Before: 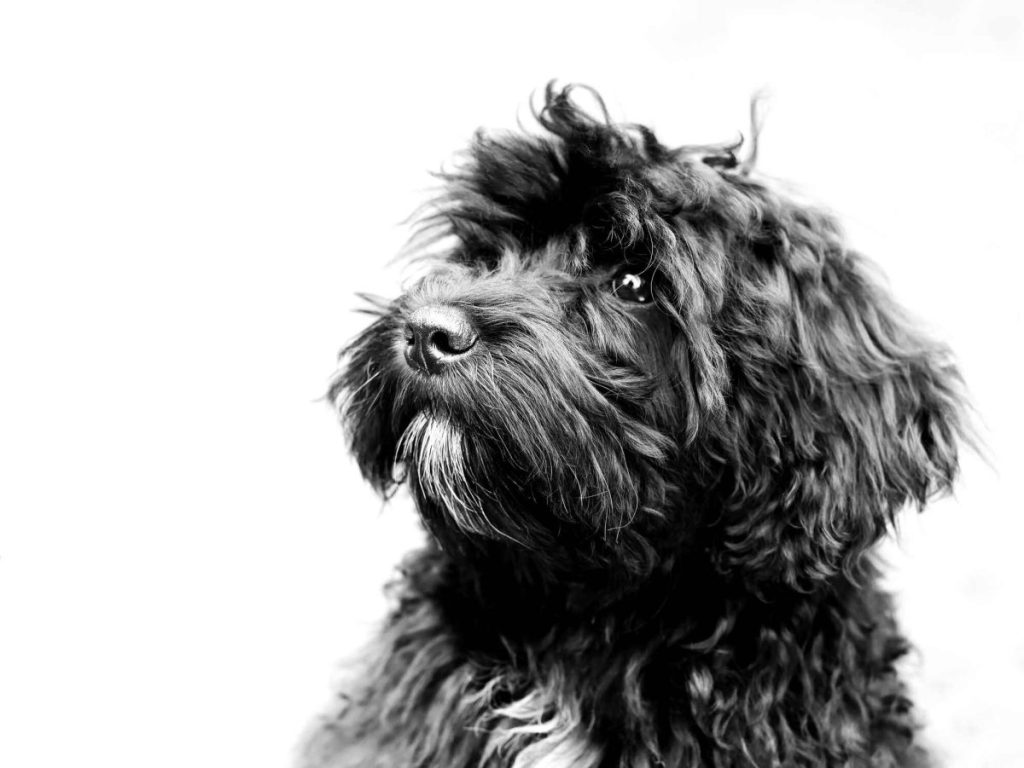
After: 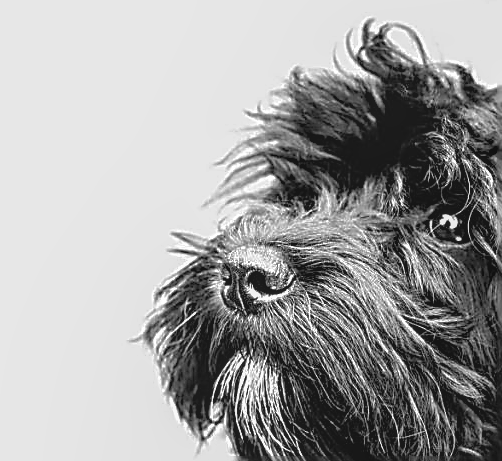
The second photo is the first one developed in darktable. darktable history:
crop: left 17.928%, top 7.814%, right 32.956%, bottom 32.107%
shadows and highlights: highlights color adjustment 31.79%
sharpen: amount 1.99
local contrast: on, module defaults
contrast brightness saturation: contrast -0.09, saturation -0.099
